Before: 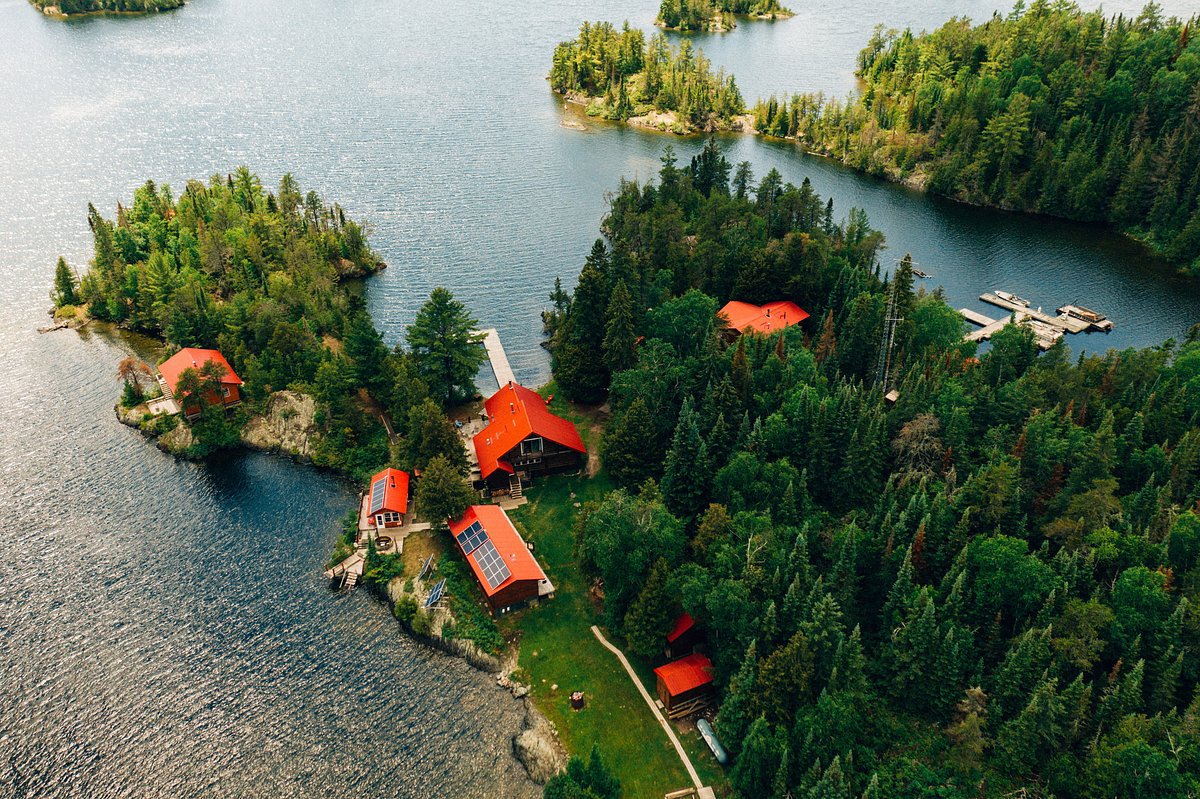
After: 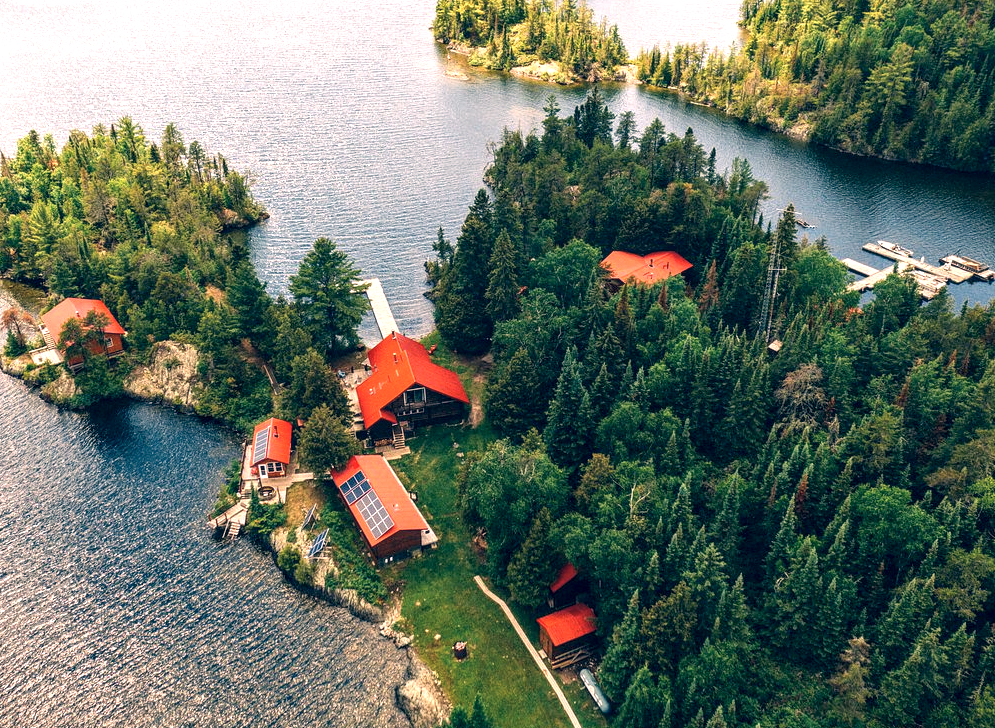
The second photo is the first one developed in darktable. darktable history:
crop: left 9.766%, top 6.302%, right 7.307%, bottom 2.53%
color correction: highlights a* 13.92, highlights b* 5.75, shadows a* -6.08, shadows b* -15.25, saturation 0.873
local contrast: on, module defaults
exposure: exposure 0.664 EV, compensate highlight preservation false
